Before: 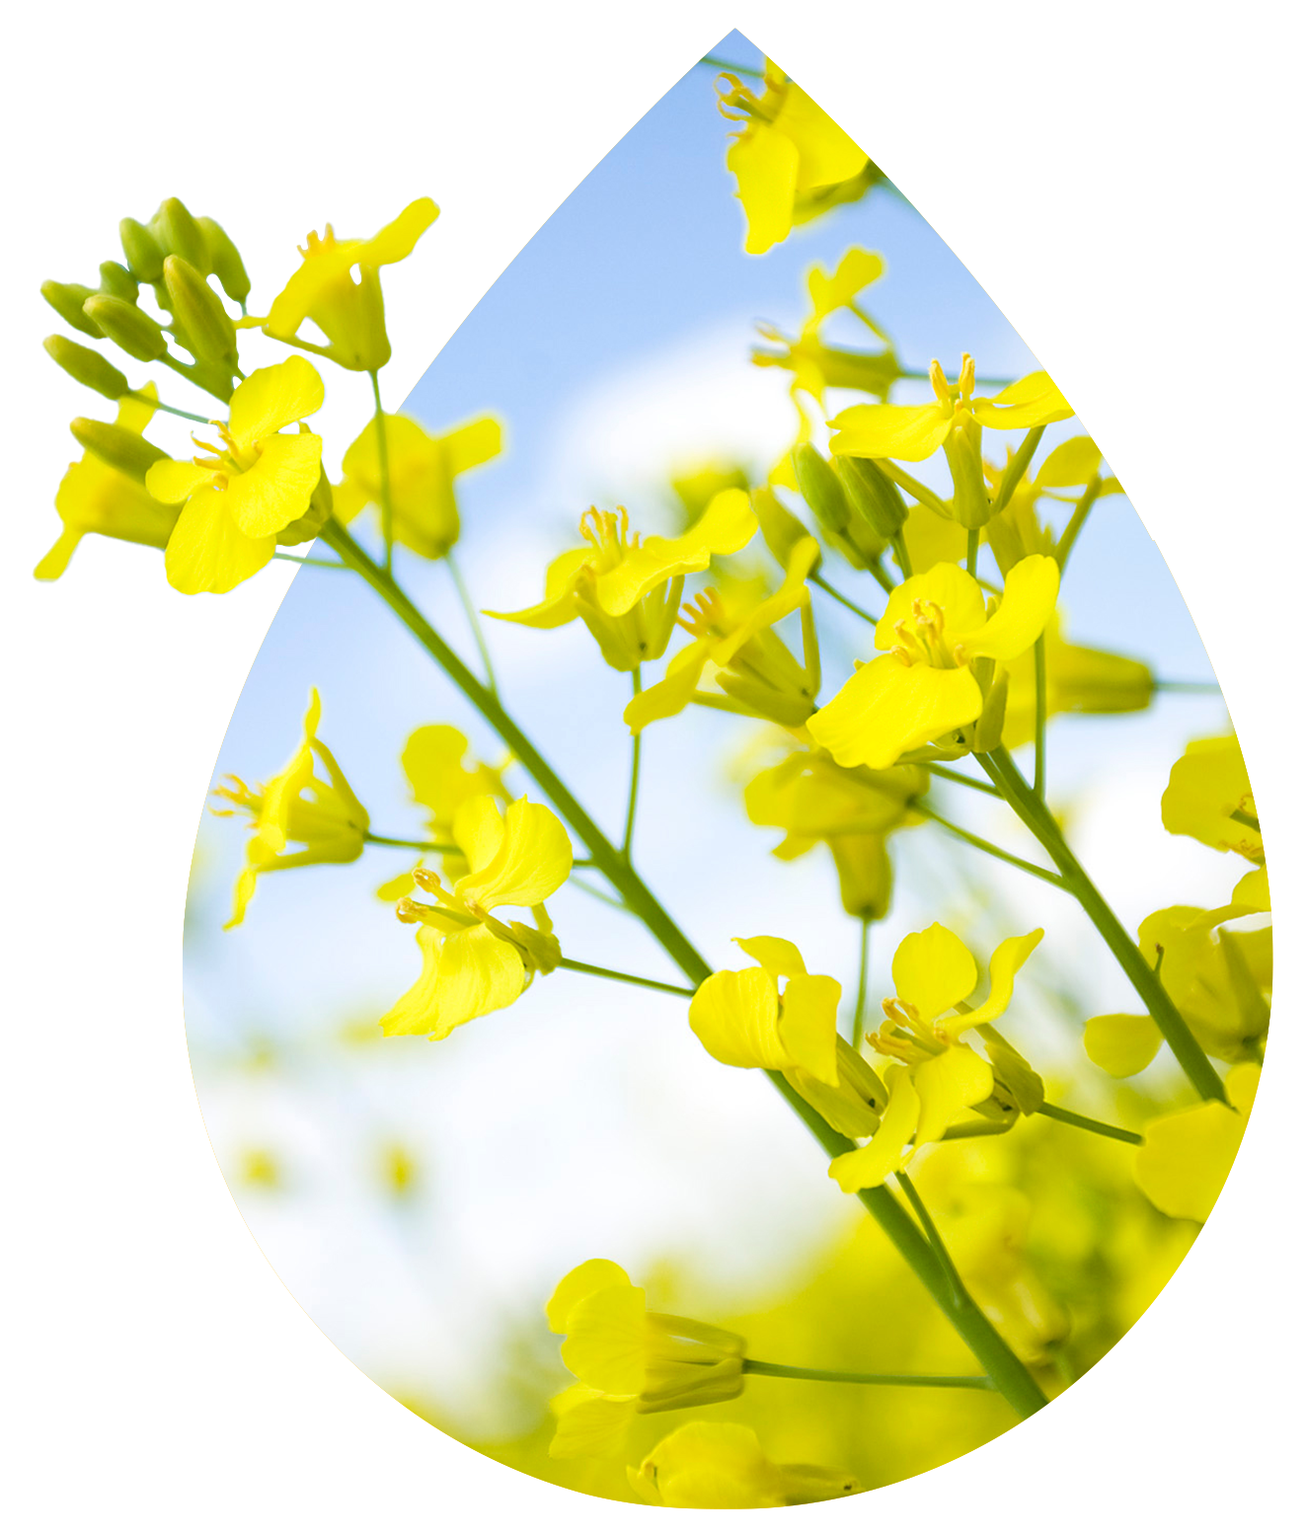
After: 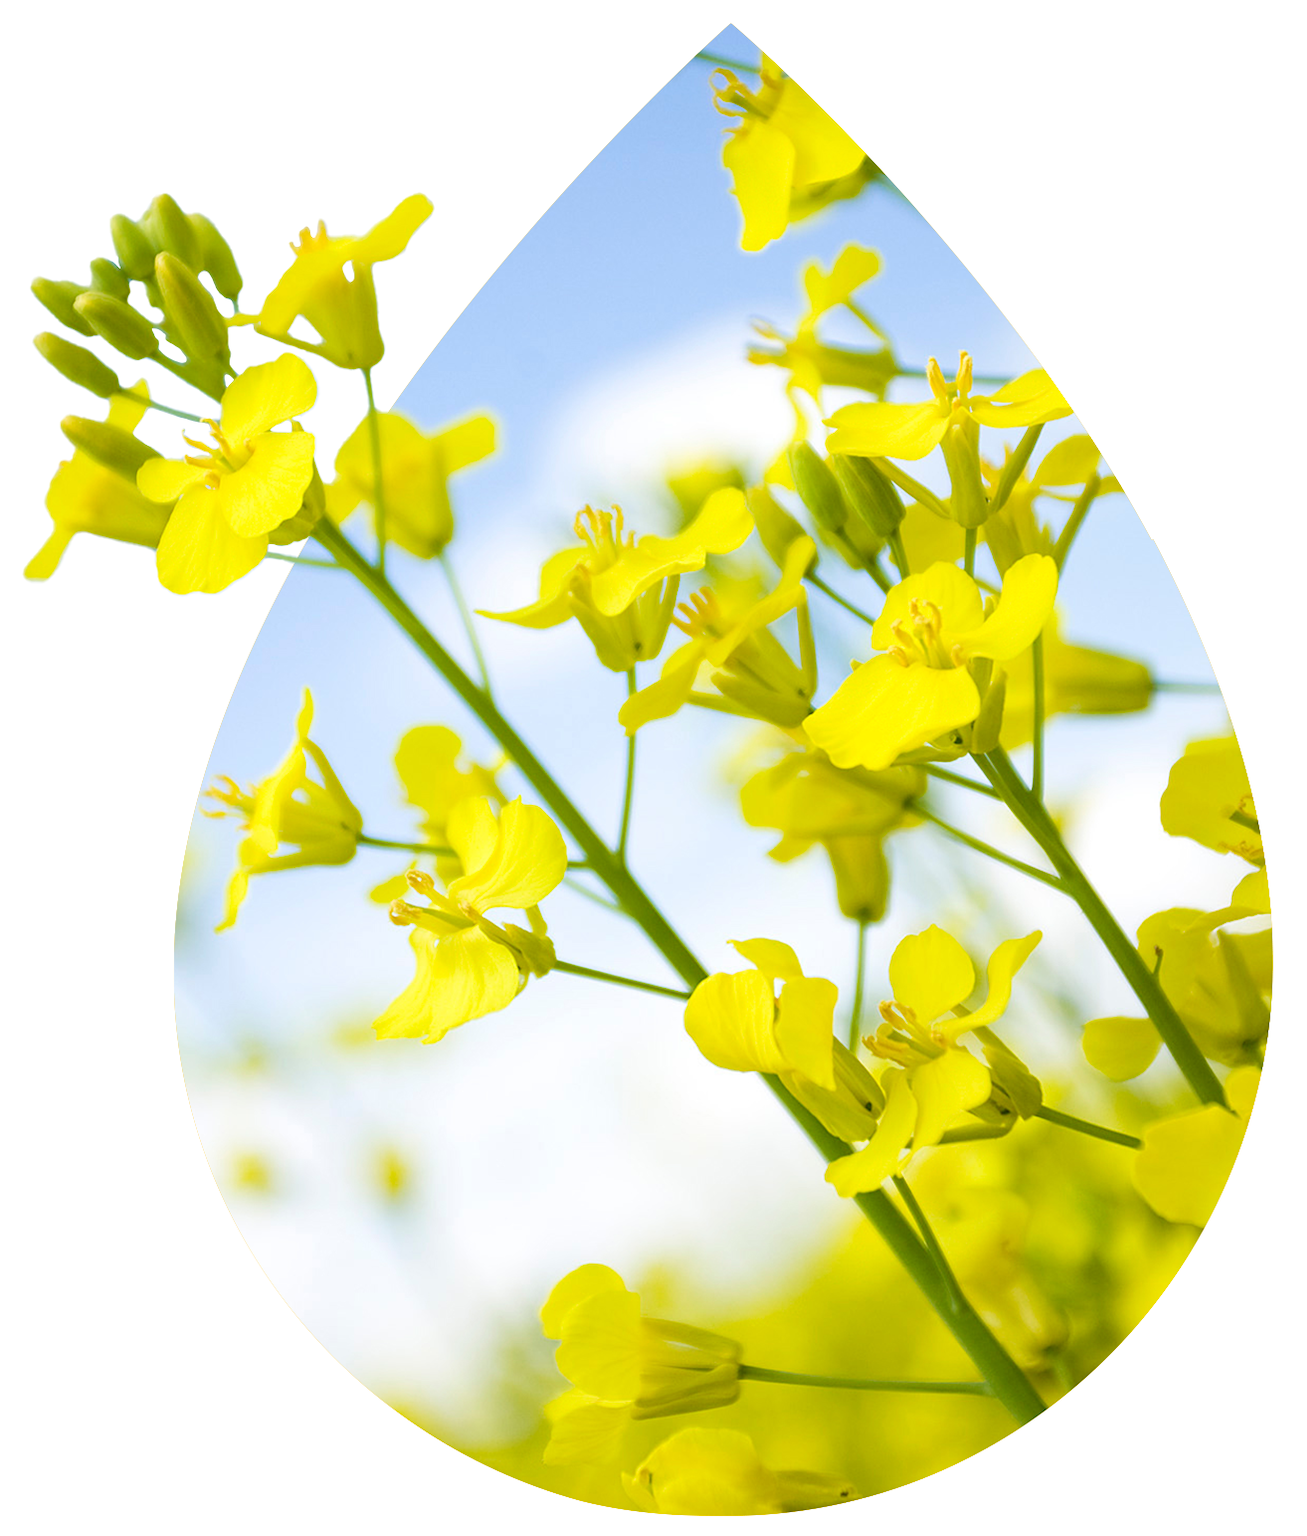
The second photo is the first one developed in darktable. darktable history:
crop and rotate: left 0.78%, top 0.346%, bottom 0.371%
